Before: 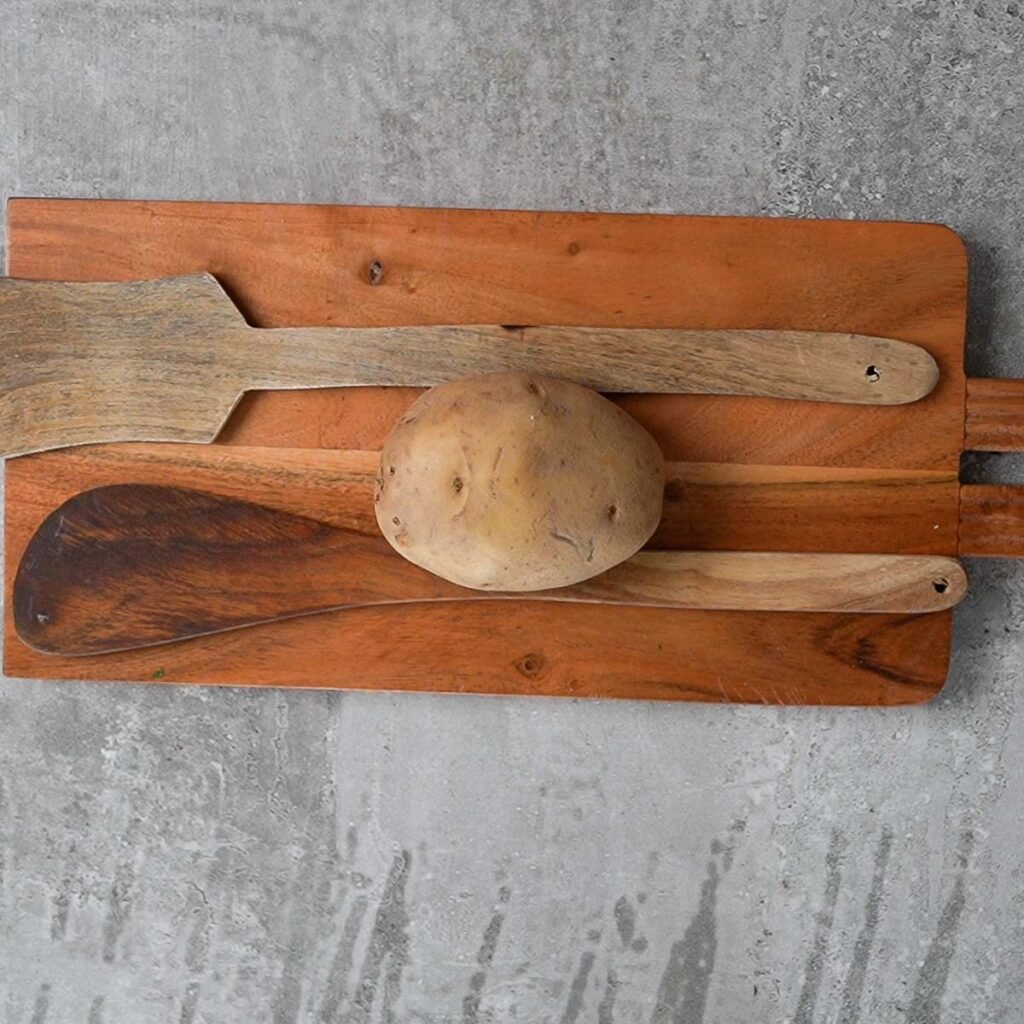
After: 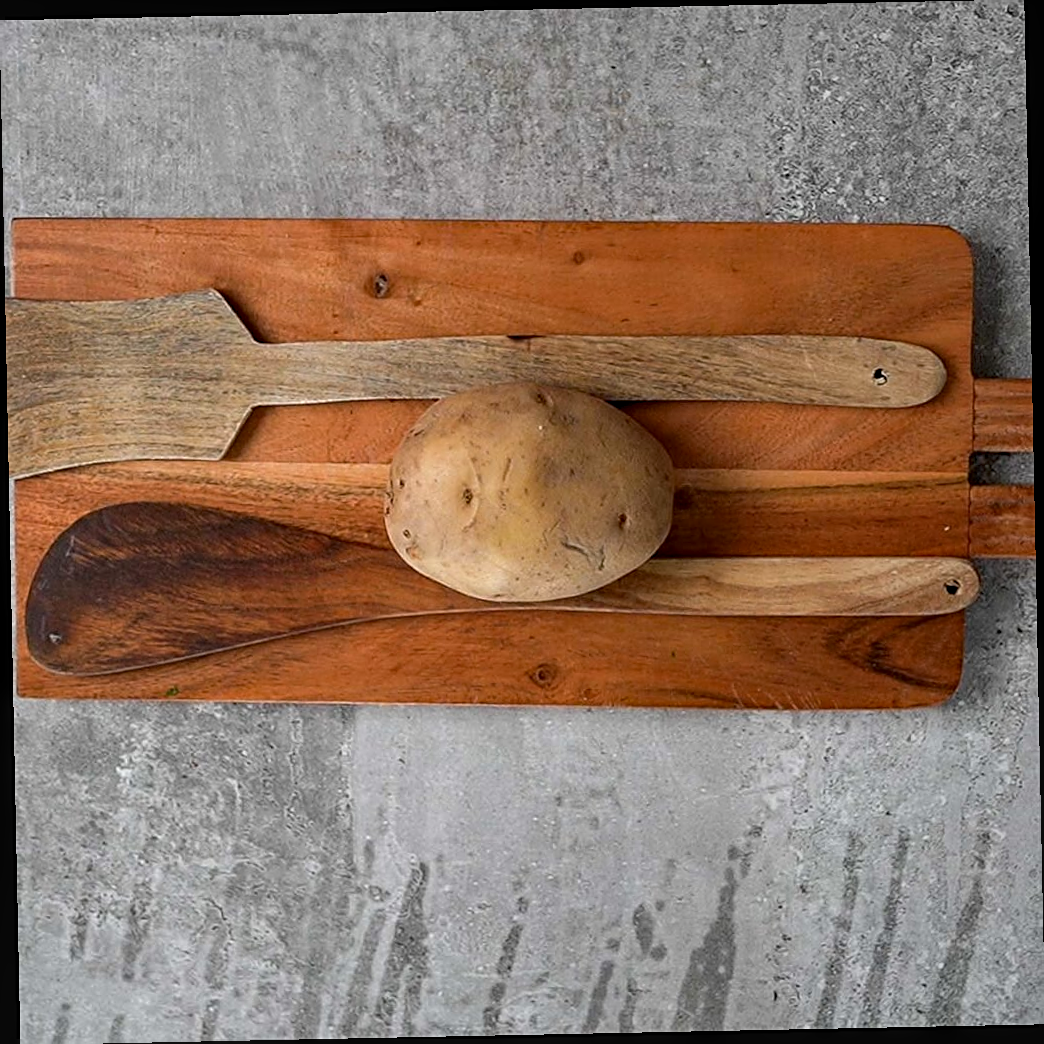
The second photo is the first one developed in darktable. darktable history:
sharpen: on, module defaults
haze removal: compatibility mode true, adaptive false
rotate and perspective: rotation -1.17°, automatic cropping off
local contrast: on, module defaults
